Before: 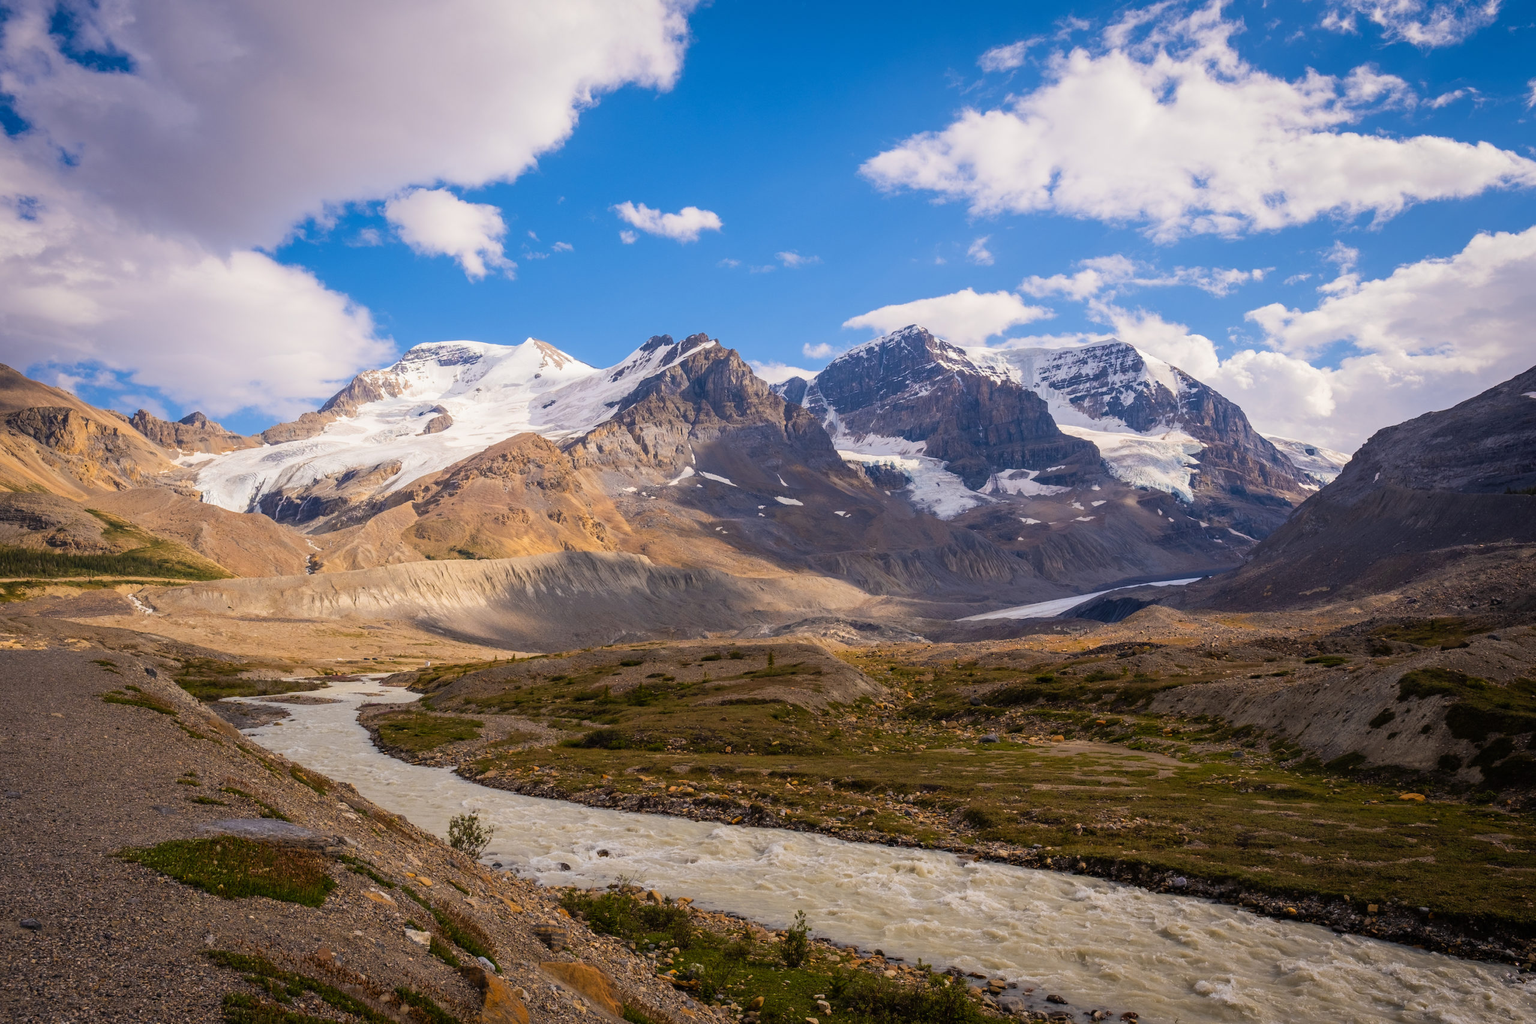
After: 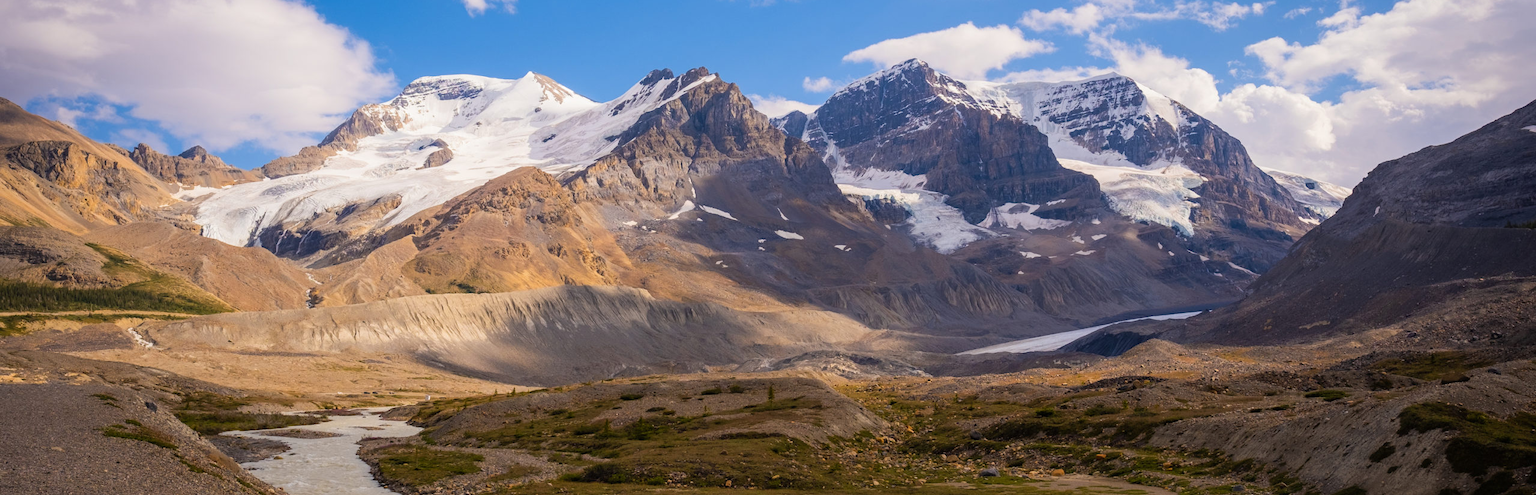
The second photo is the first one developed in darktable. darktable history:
crop and rotate: top 26.052%, bottom 25.615%
